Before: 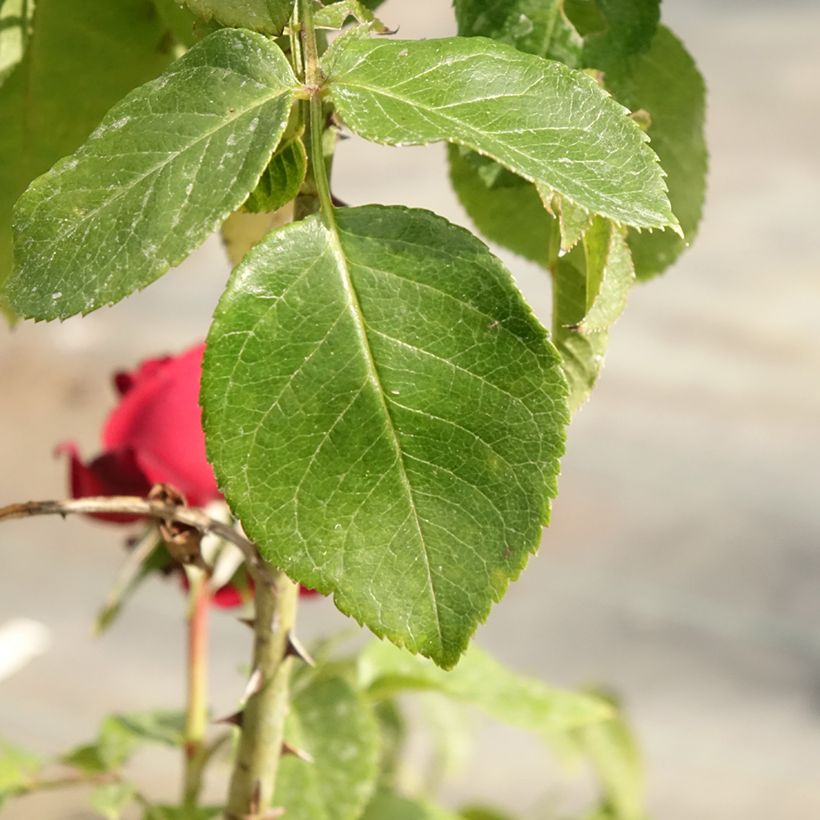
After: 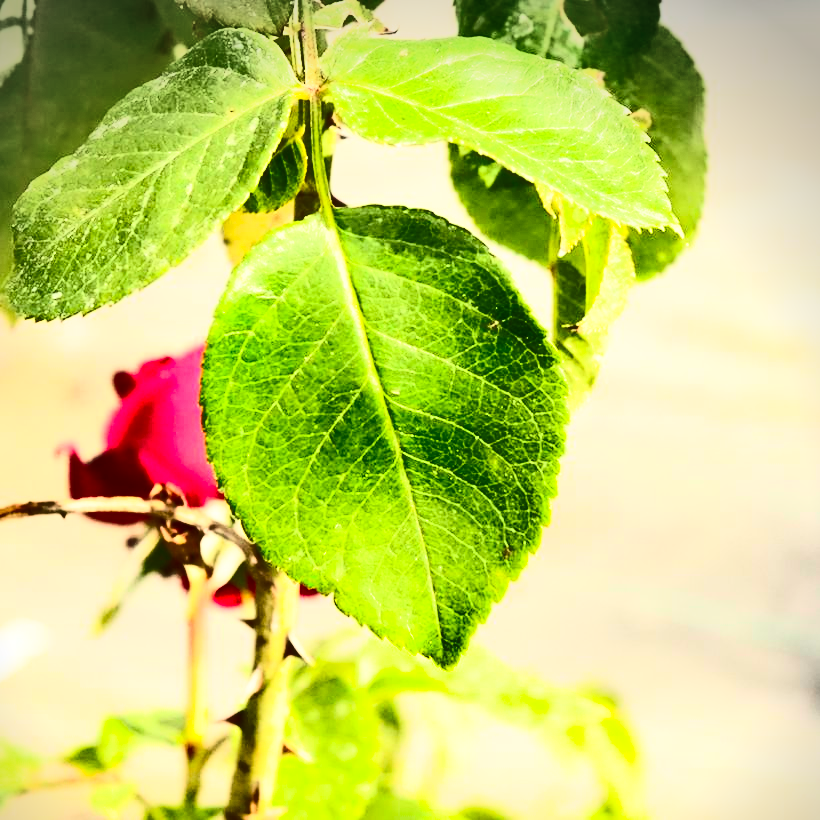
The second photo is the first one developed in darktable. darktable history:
contrast brightness saturation: contrast 0.811, brightness 0.595, saturation 0.609
shadows and highlights: low approximation 0.01, soften with gaussian
vignetting: fall-off start 99.98%, center (-0.028, 0.237), unbound false
velvia: strength 8.87%
